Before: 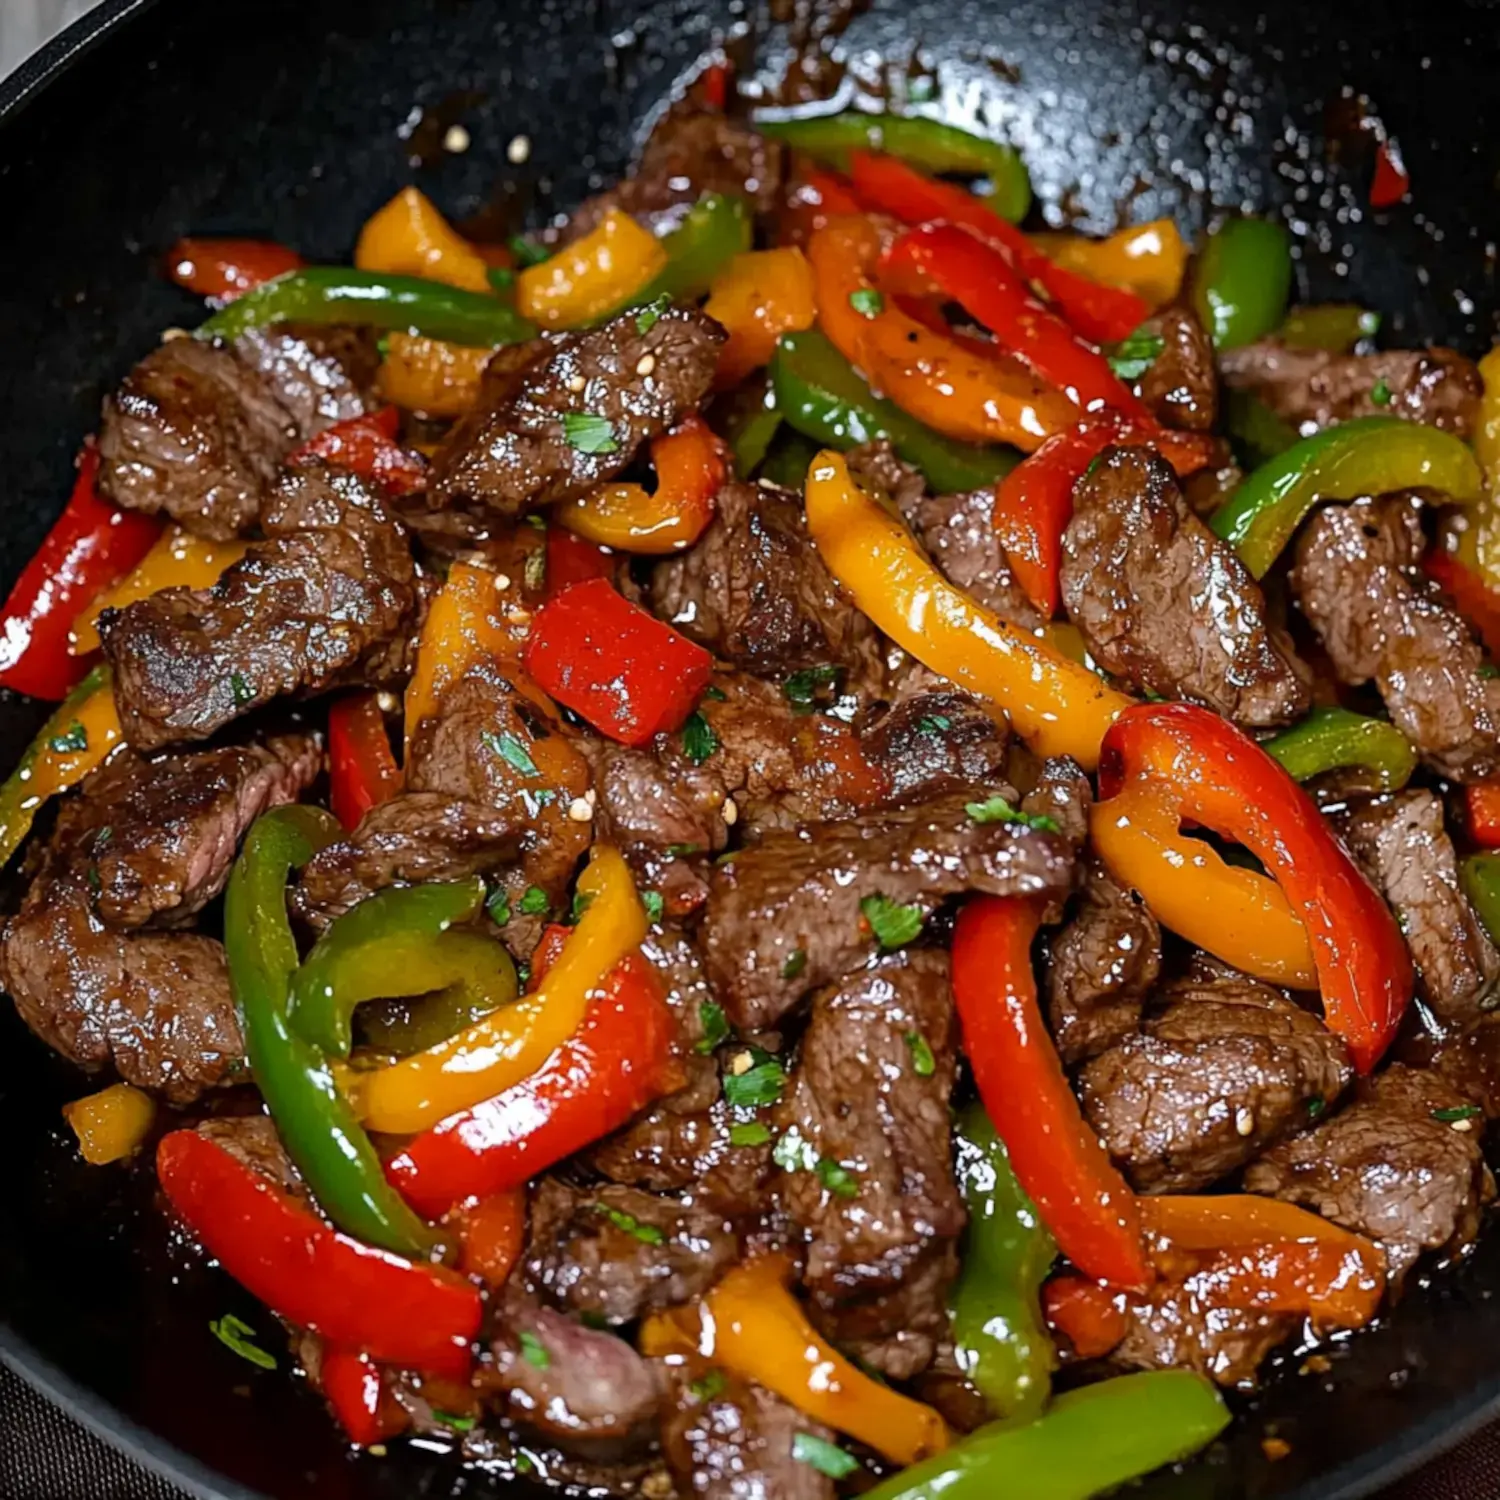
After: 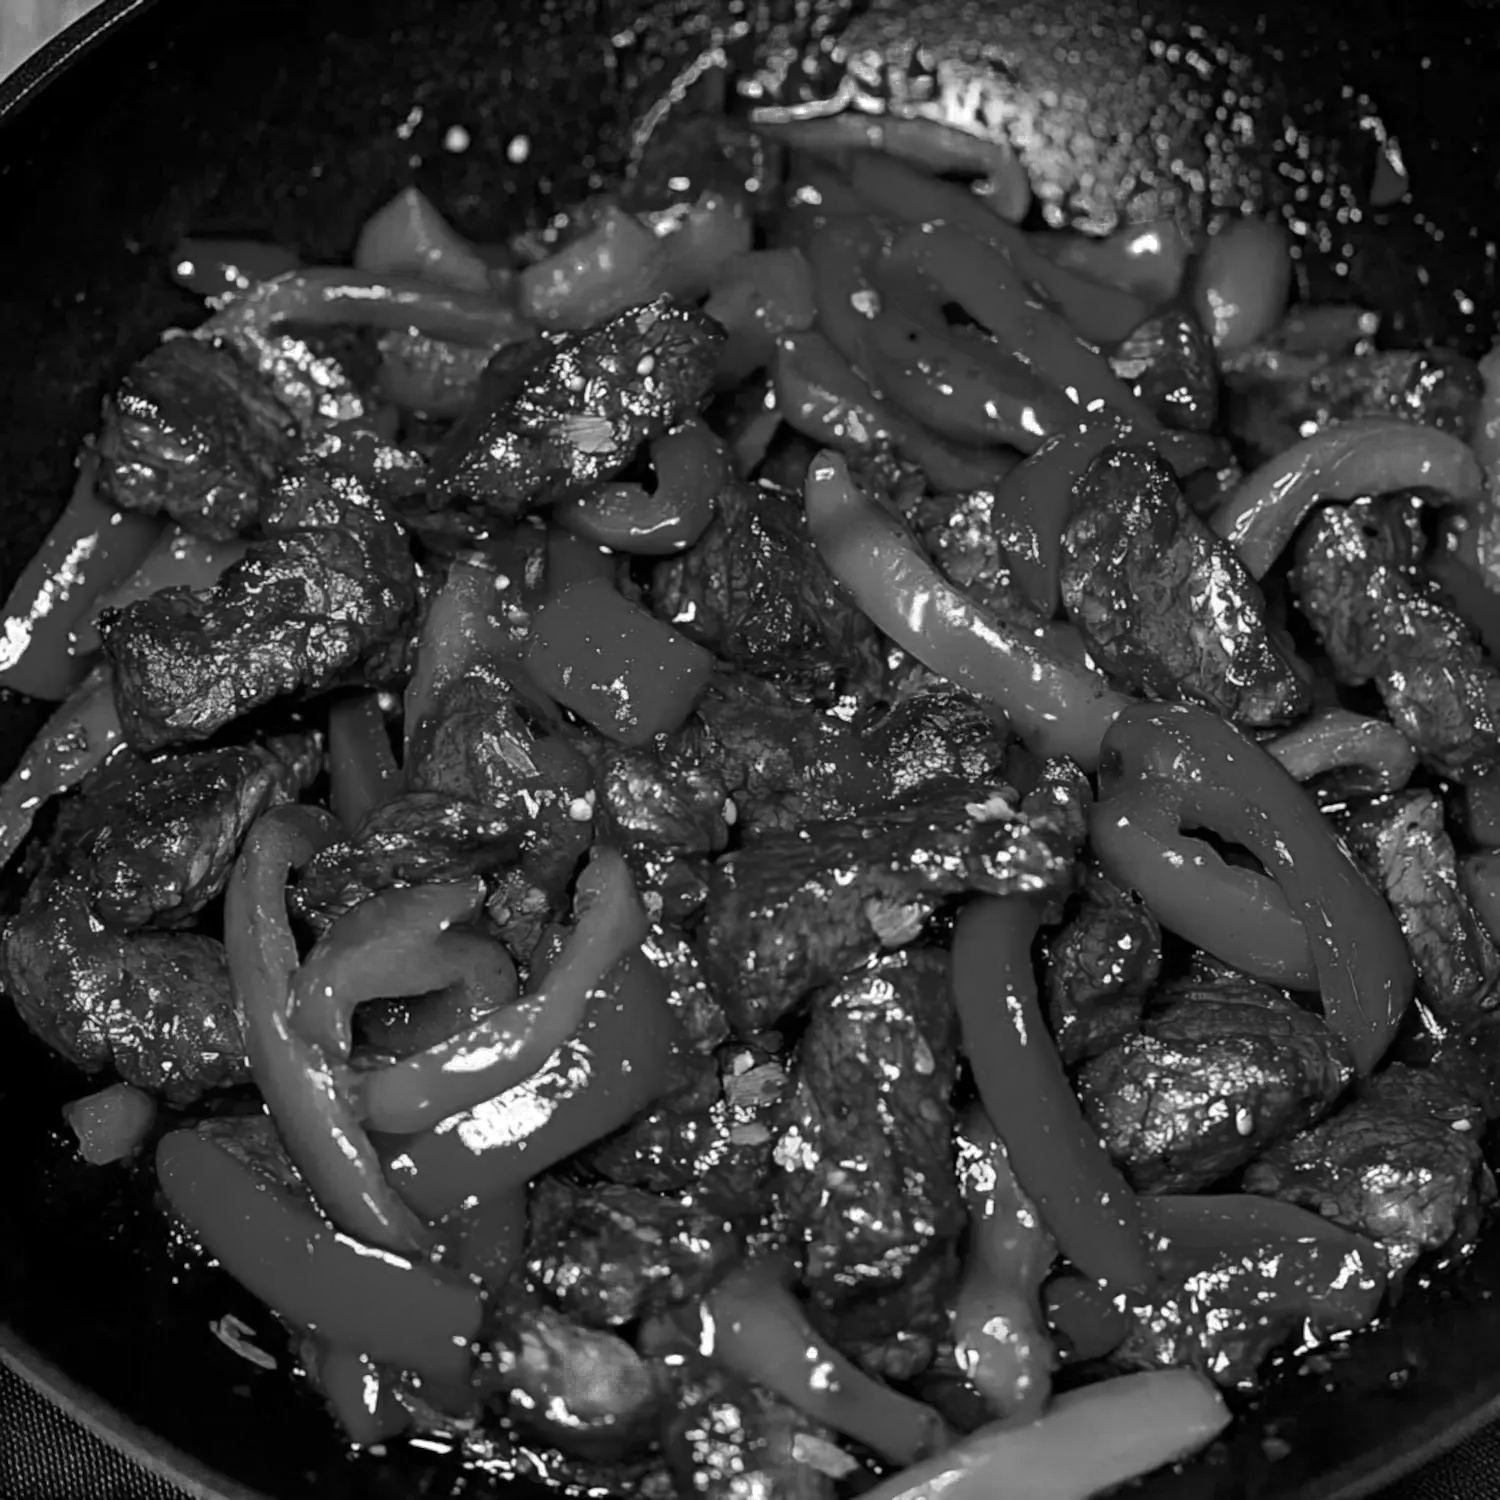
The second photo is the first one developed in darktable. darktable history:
color zones: curves: ch0 [(0.002, 0.589) (0.107, 0.484) (0.146, 0.249) (0.217, 0.352) (0.309, 0.525) (0.39, 0.404) (0.455, 0.169) (0.597, 0.055) (0.724, 0.212) (0.775, 0.691) (0.869, 0.571) (1, 0.587)]; ch1 [(0, 0) (0.143, 0) (0.286, 0) (0.429, 0) (0.571, 0) (0.714, 0) (0.857, 0)]
color balance rgb: perceptual saturation grading › global saturation 20%, perceptual saturation grading › highlights -25%, perceptual saturation grading › shadows 25%, global vibrance 50%
white balance: emerald 1
